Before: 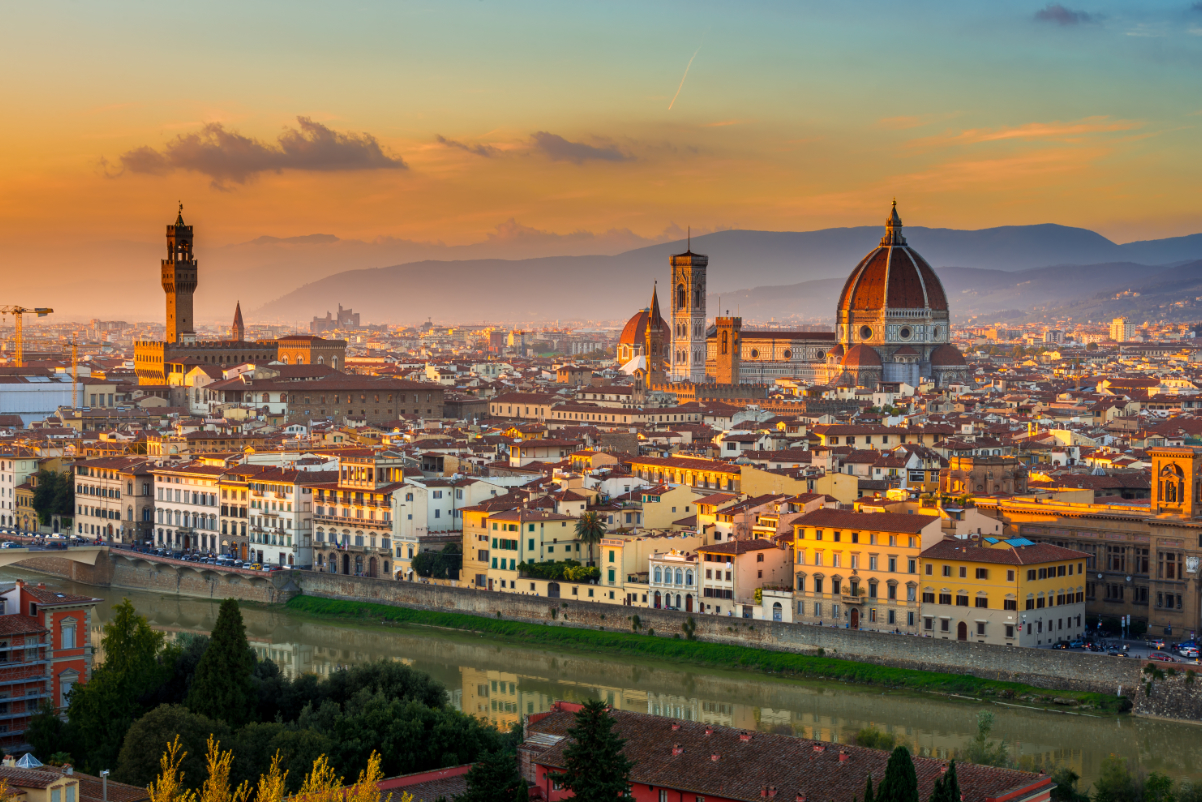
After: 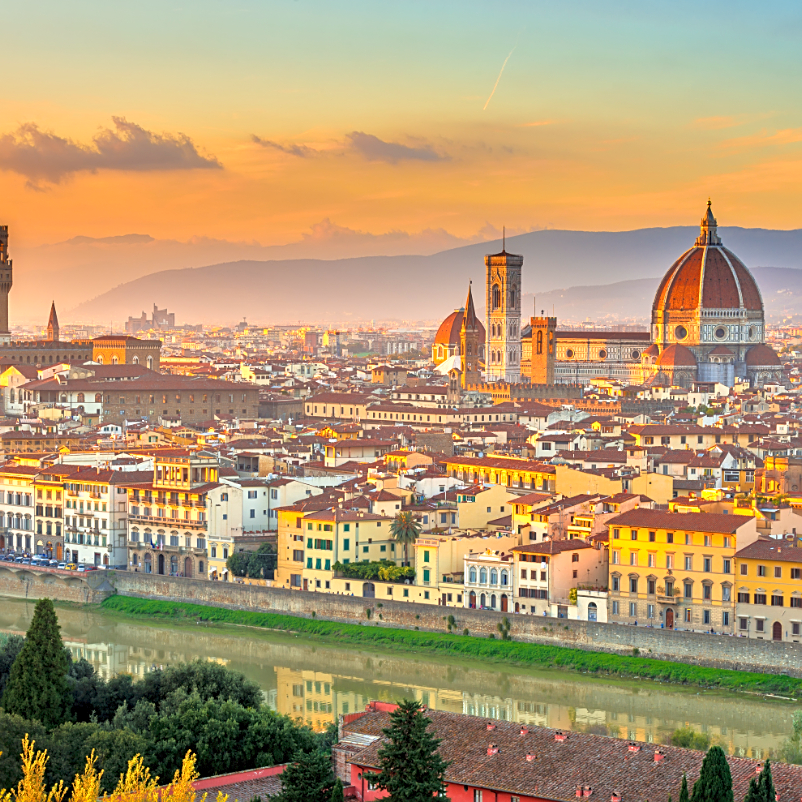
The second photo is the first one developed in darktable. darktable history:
tone equalizer: -8 EV 1.96 EV, -7 EV 1.99 EV, -6 EV 1.96 EV, -5 EV 1.97 EV, -4 EV 2 EV, -3 EV 1.49 EV, -2 EV 0.98 EV, -1 EV 0.51 EV
sharpen: on, module defaults
color correction: highlights b* 3.05
crop: left 15.396%, right 17.816%
contrast brightness saturation: contrast 0.054, brightness 0.06, saturation 0.01
